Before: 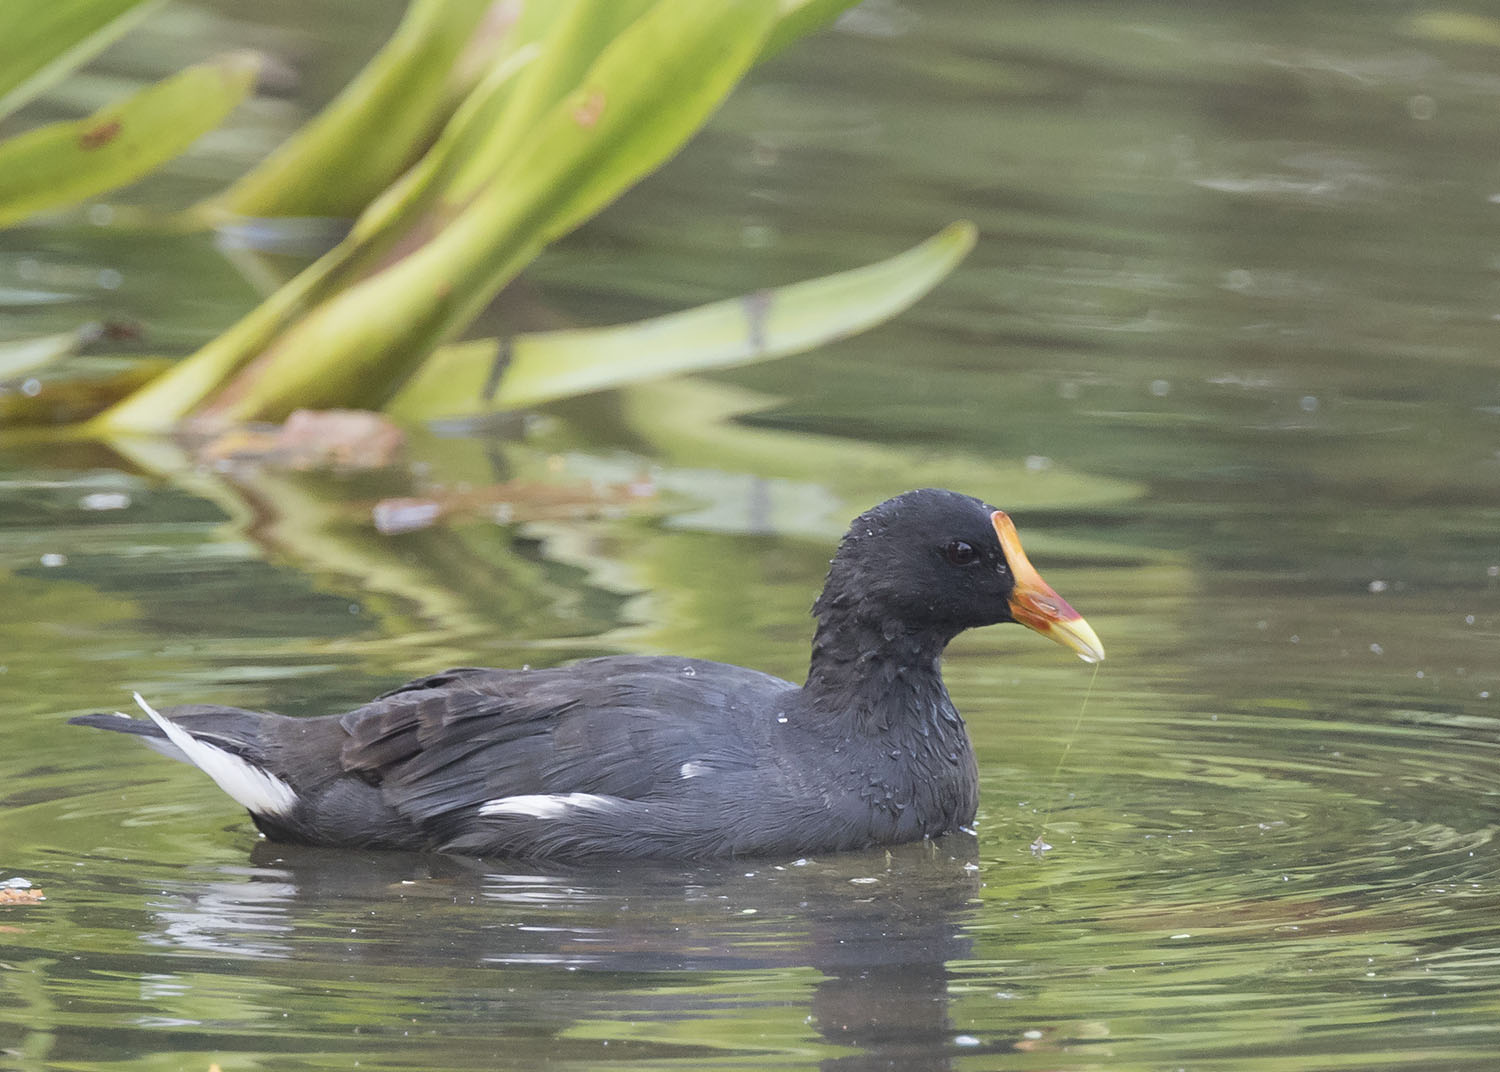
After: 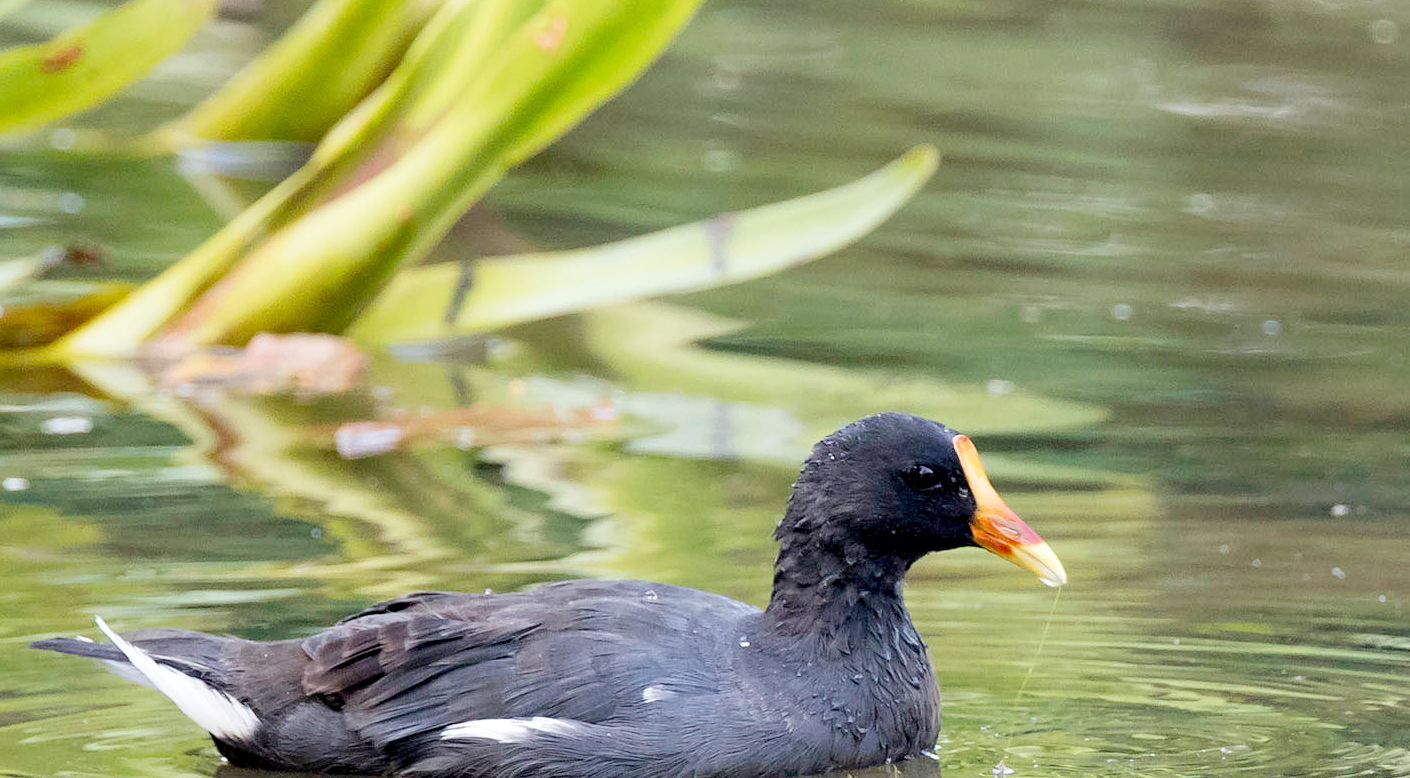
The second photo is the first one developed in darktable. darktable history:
exposure: black level correction 0.024, exposure 0.183 EV, compensate exposure bias true, compensate highlight preservation false
crop: left 2.537%, top 7.1%, right 3.451%, bottom 20.312%
tone curve: curves: ch0 [(0, 0) (0.004, 0.001) (0.133, 0.112) (0.325, 0.362) (0.832, 0.893) (1, 1)], preserve colors none
